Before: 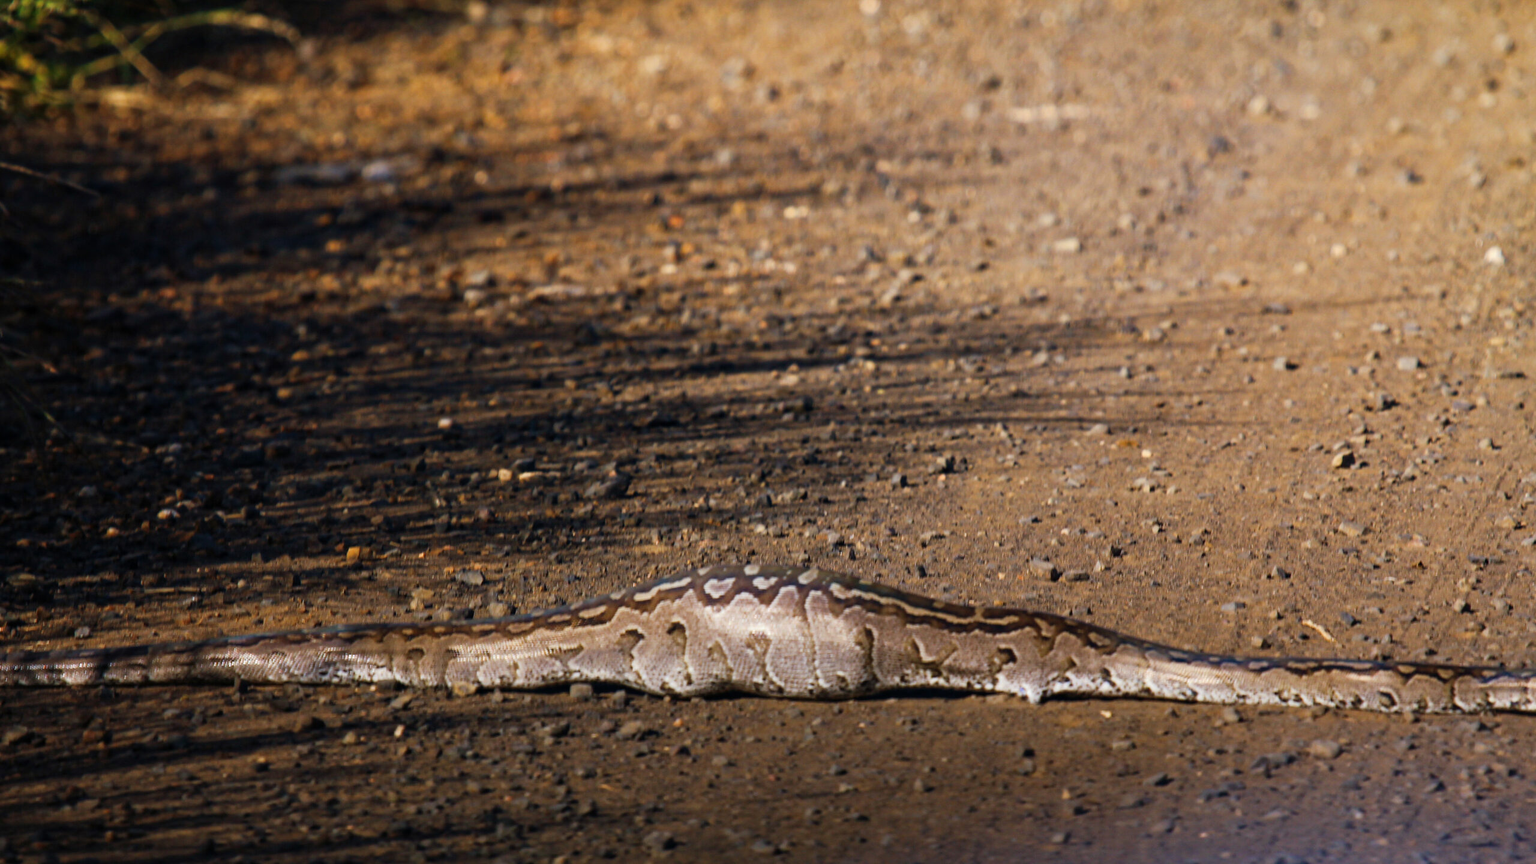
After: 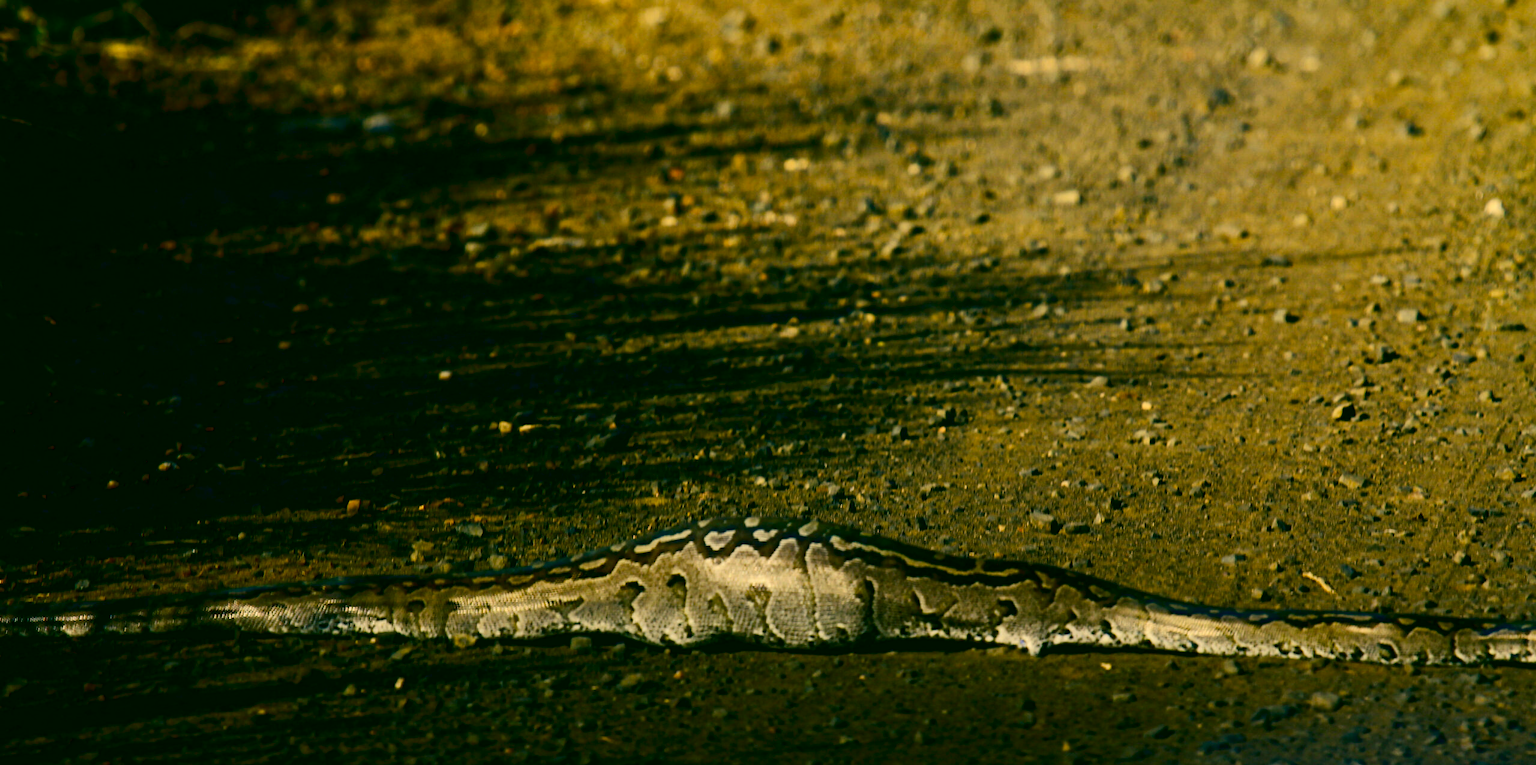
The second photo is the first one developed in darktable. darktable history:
crop and rotate: top 5.617%, bottom 5.763%
exposure: black level correction 0.006, exposure -0.22 EV, compensate highlight preservation false
color correction: highlights a* 5.7, highlights b* 32.78, shadows a* -26.53, shadows b* 3.84
contrast brightness saturation: contrast 0.222, brightness -0.183, saturation 0.245
